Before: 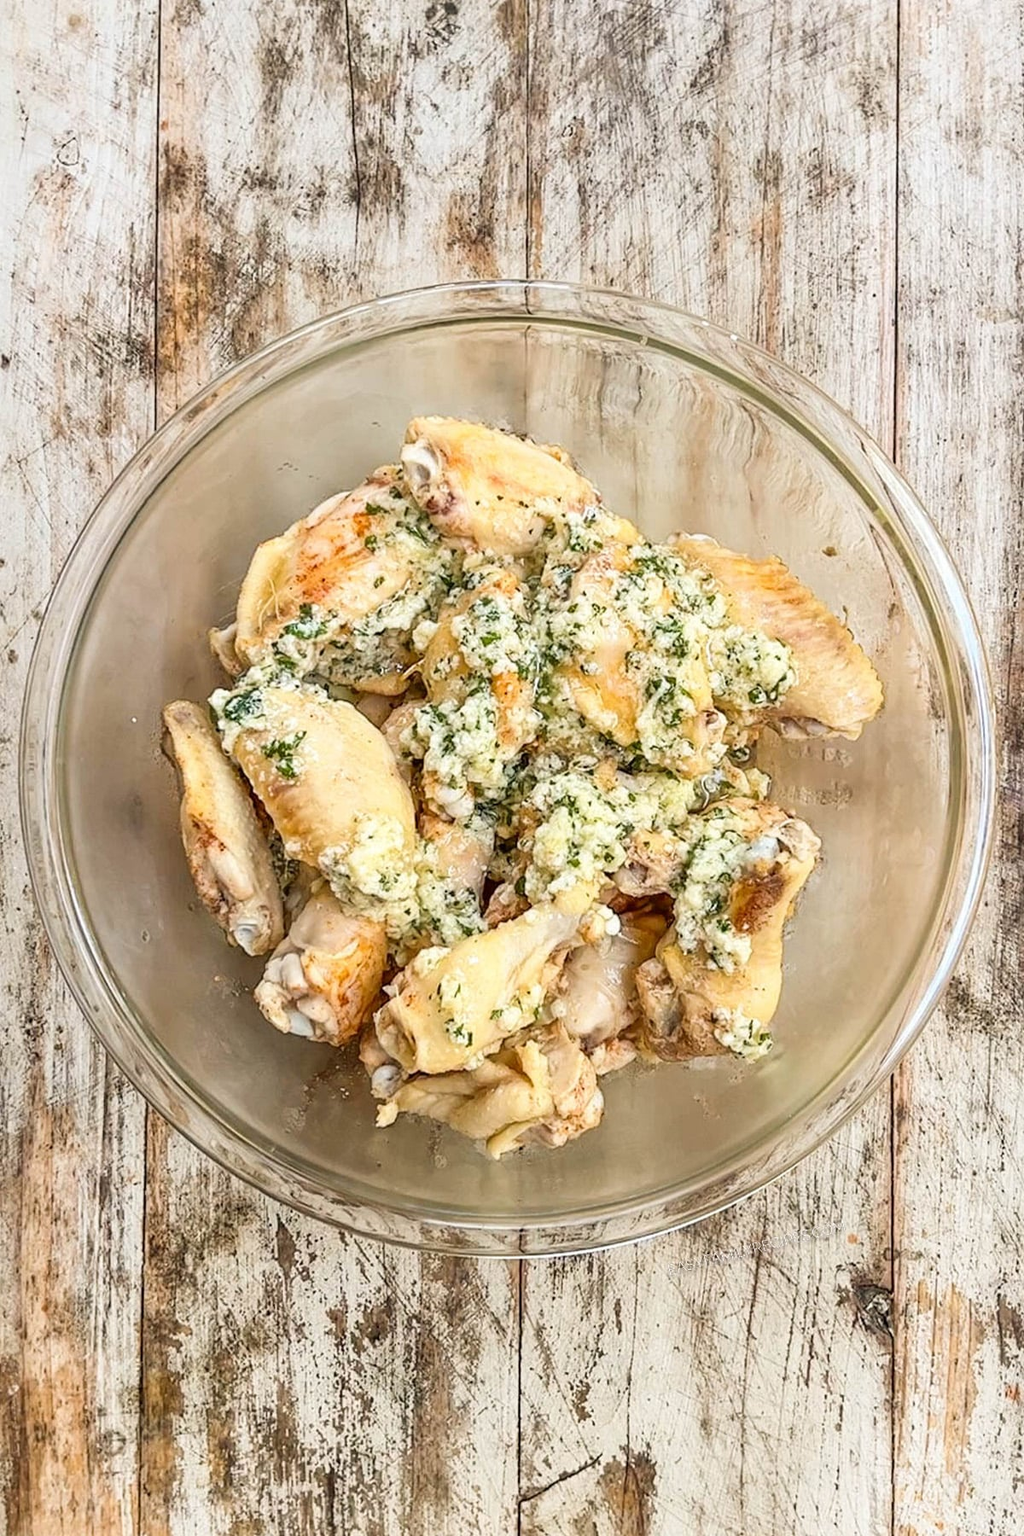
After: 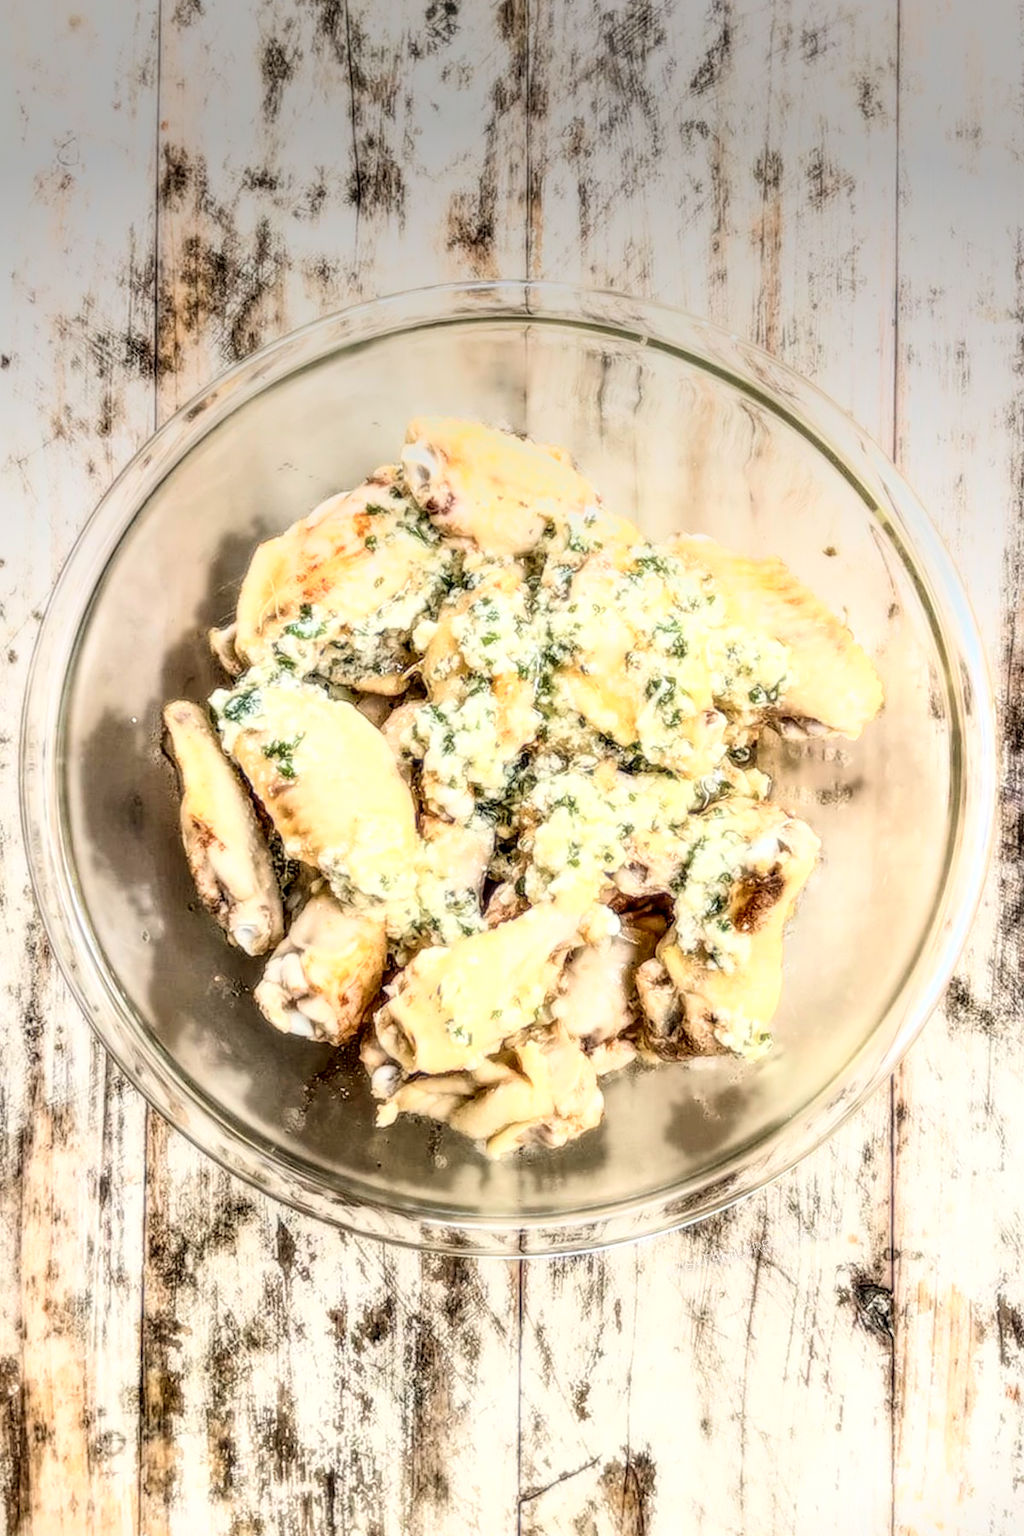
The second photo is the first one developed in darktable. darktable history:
bloom: size 0%, threshold 54.82%, strength 8.31%
local contrast: highlights 0%, shadows 0%, detail 182%
vignetting: fall-off start 97.52%, fall-off radius 100%, brightness -0.574, saturation 0, center (-0.027, 0.404), width/height ratio 1.368, unbound false
